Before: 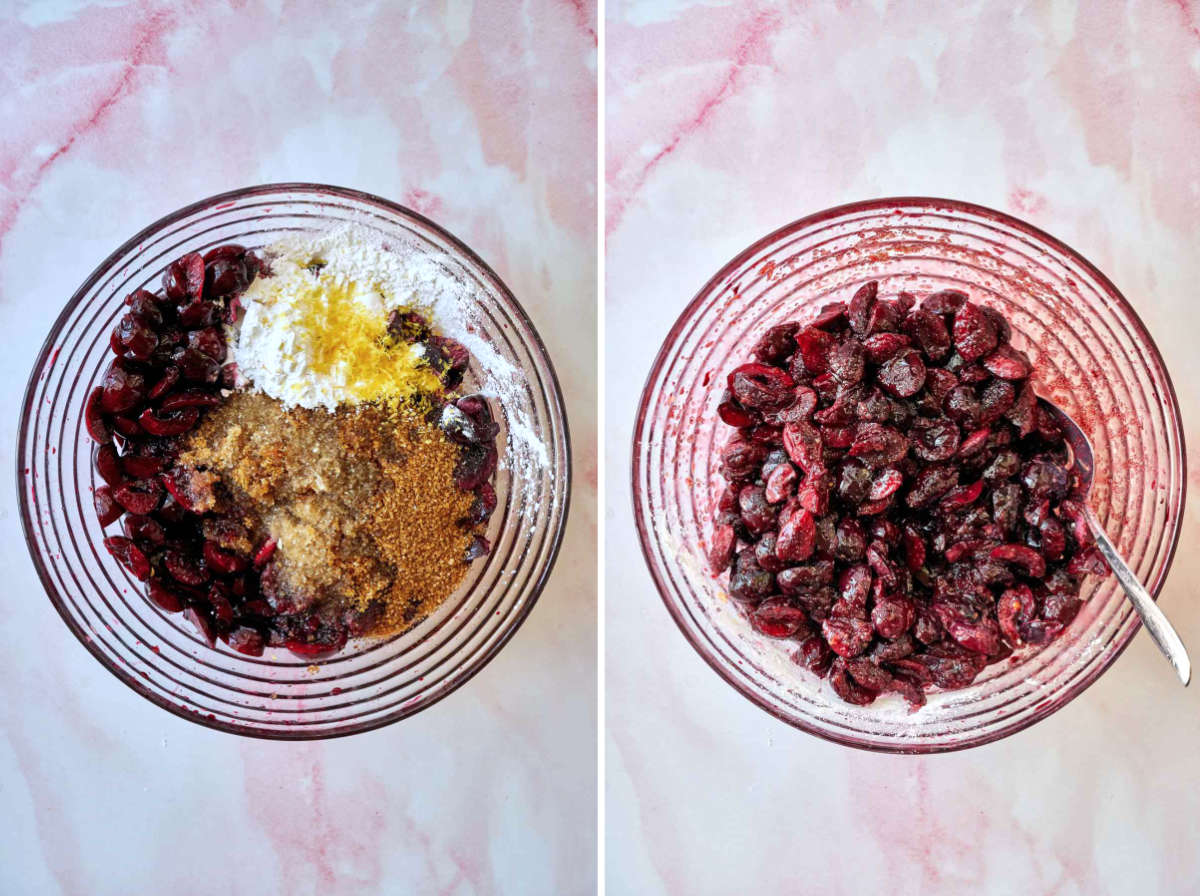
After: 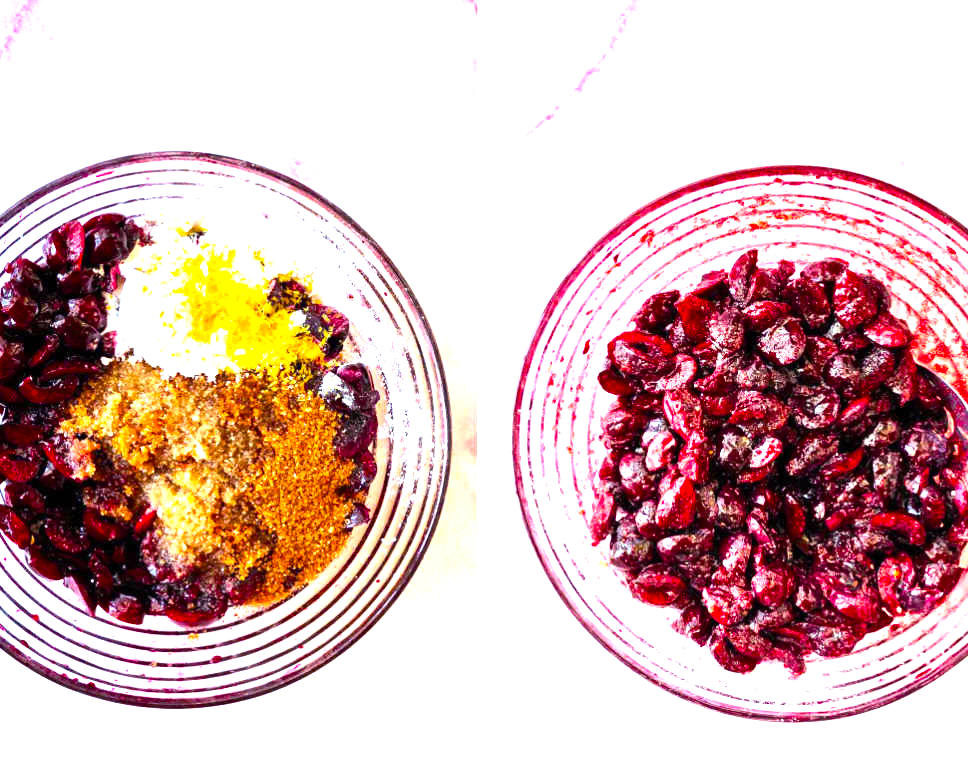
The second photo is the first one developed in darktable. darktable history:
crop: left 10.019%, top 3.602%, right 9.299%, bottom 9.547%
color balance rgb: shadows lift › chroma 6.354%, shadows lift › hue 303.3°, linear chroma grading › global chroma 9.005%, perceptual saturation grading › global saturation 25.379%, perceptual brilliance grading › global brilliance 34.725%, perceptual brilliance grading › highlights 50.773%, perceptual brilliance grading › mid-tones 59.418%, perceptual brilliance grading › shadows 34.162%, saturation formula JzAzBz (2021)
